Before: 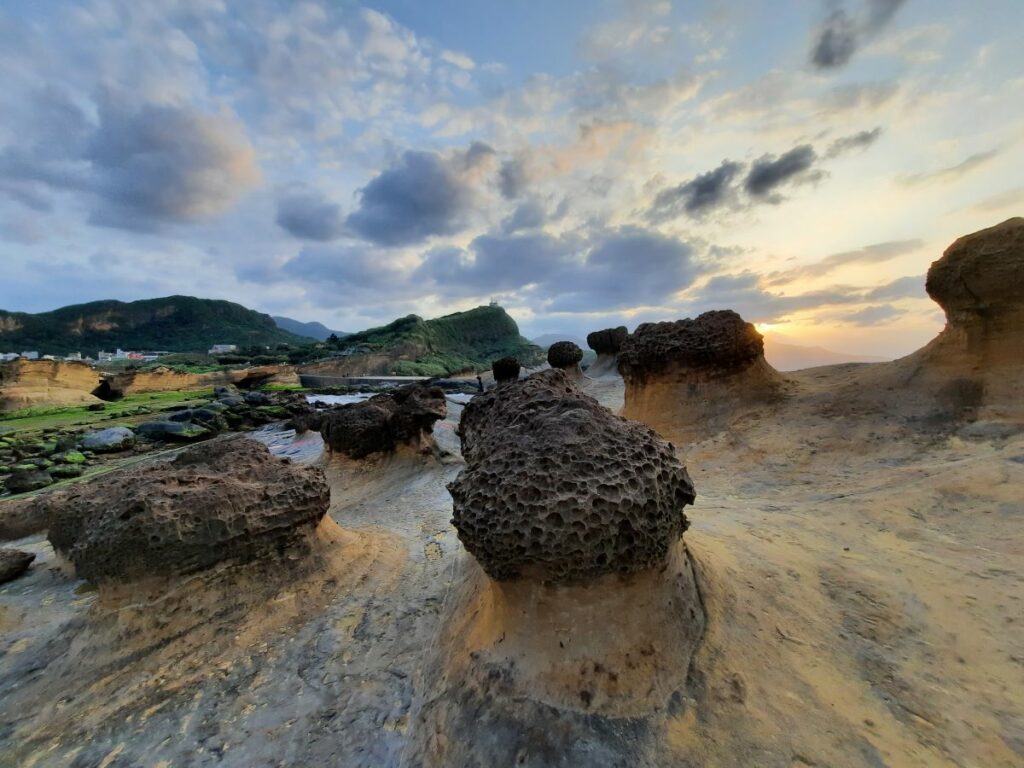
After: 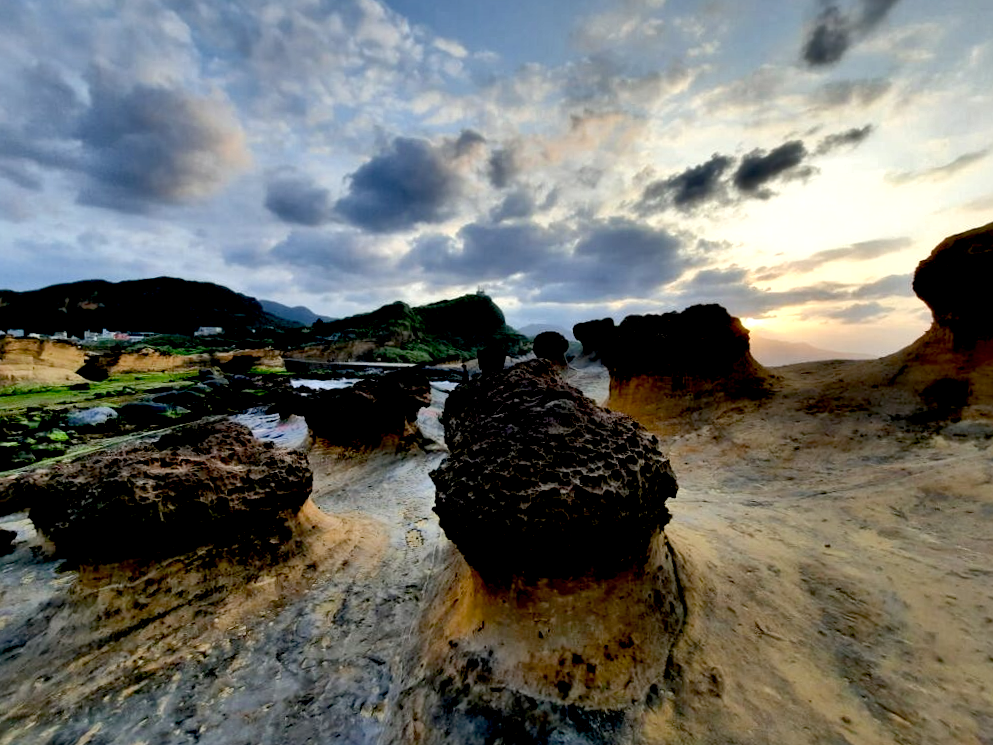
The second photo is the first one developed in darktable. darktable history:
crop and rotate: angle -1.32°
shadows and highlights: low approximation 0.01, soften with gaussian
color balance rgb: power › hue 209.4°, perceptual saturation grading › global saturation -10.583%, perceptual saturation grading › highlights -26.089%, perceptual saturation grading › shadows 21.833%, perceptual brilliance grading › global brilliance 21.614%, perceptual brilliance grading › shadows -34.773%
exposure: black level correction 0.045, exposure -0.233 EV, compensate exposure bias true, compensate highlight preservation false
